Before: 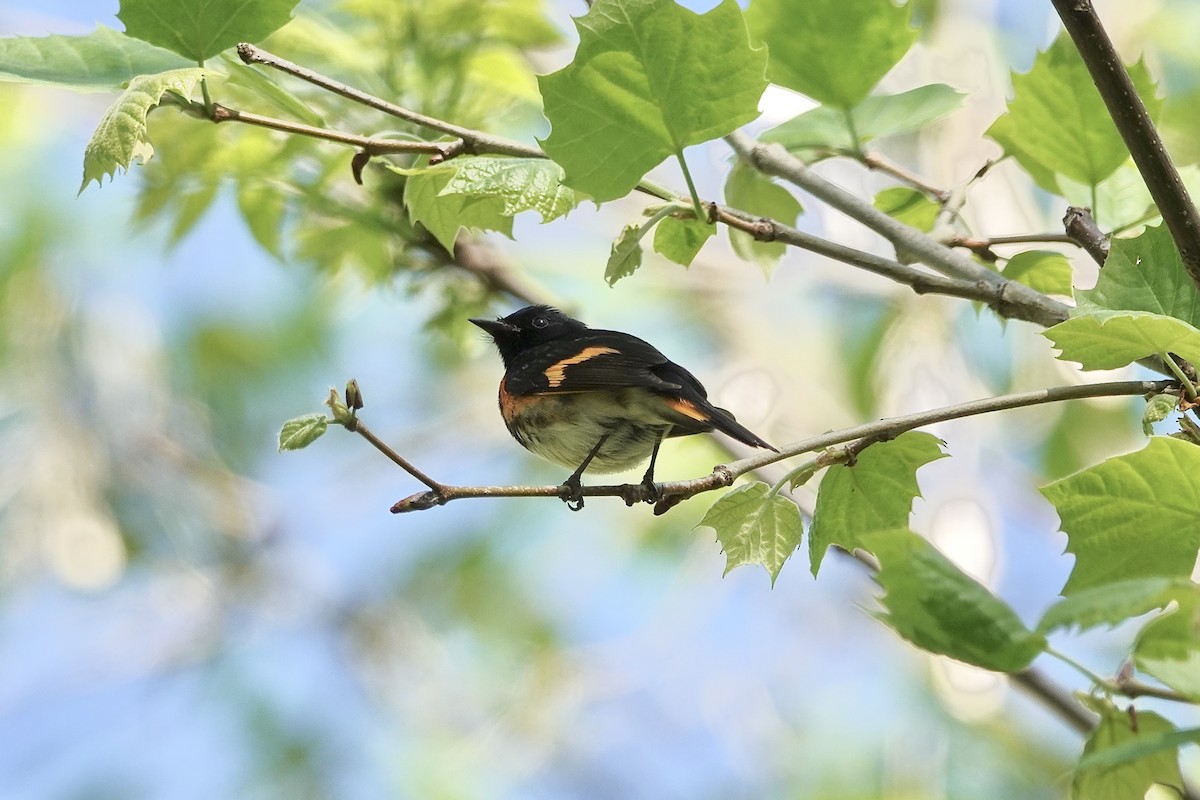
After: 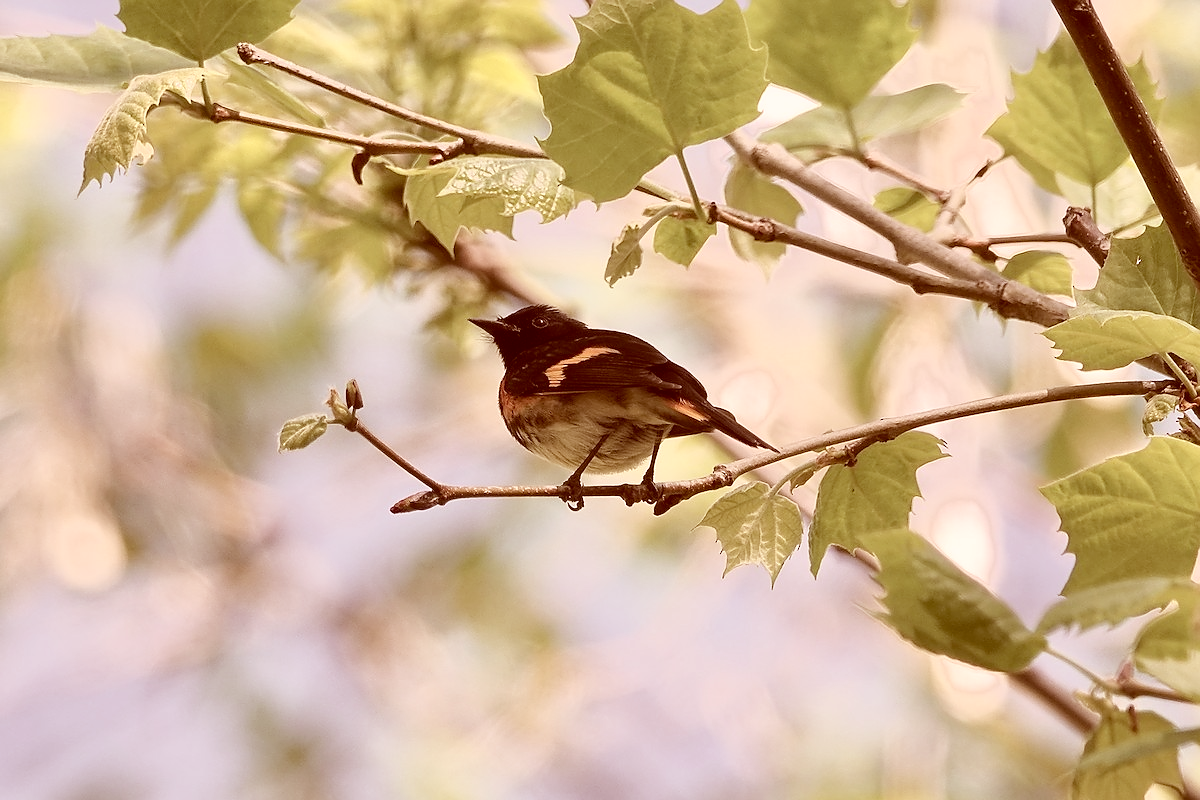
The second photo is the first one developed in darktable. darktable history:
color correction: highlights a* 9.23, highlights b* 8.91, shadows a* 39.59, shadows b* 39.39, saturation 0.779
sharpen: radius 0.984, amount 0.616
color calibration: illuminant same as pipeline (D50), adaptation XYZ, x 0.345, y 0.358, temperature 5021.78 K
contrast brightness saturation: contrast 0.101, saturation -0.282
tone equalizer: edges refinement/feathering 500, mask exposure compensation -1.57 EV, preserve details no
